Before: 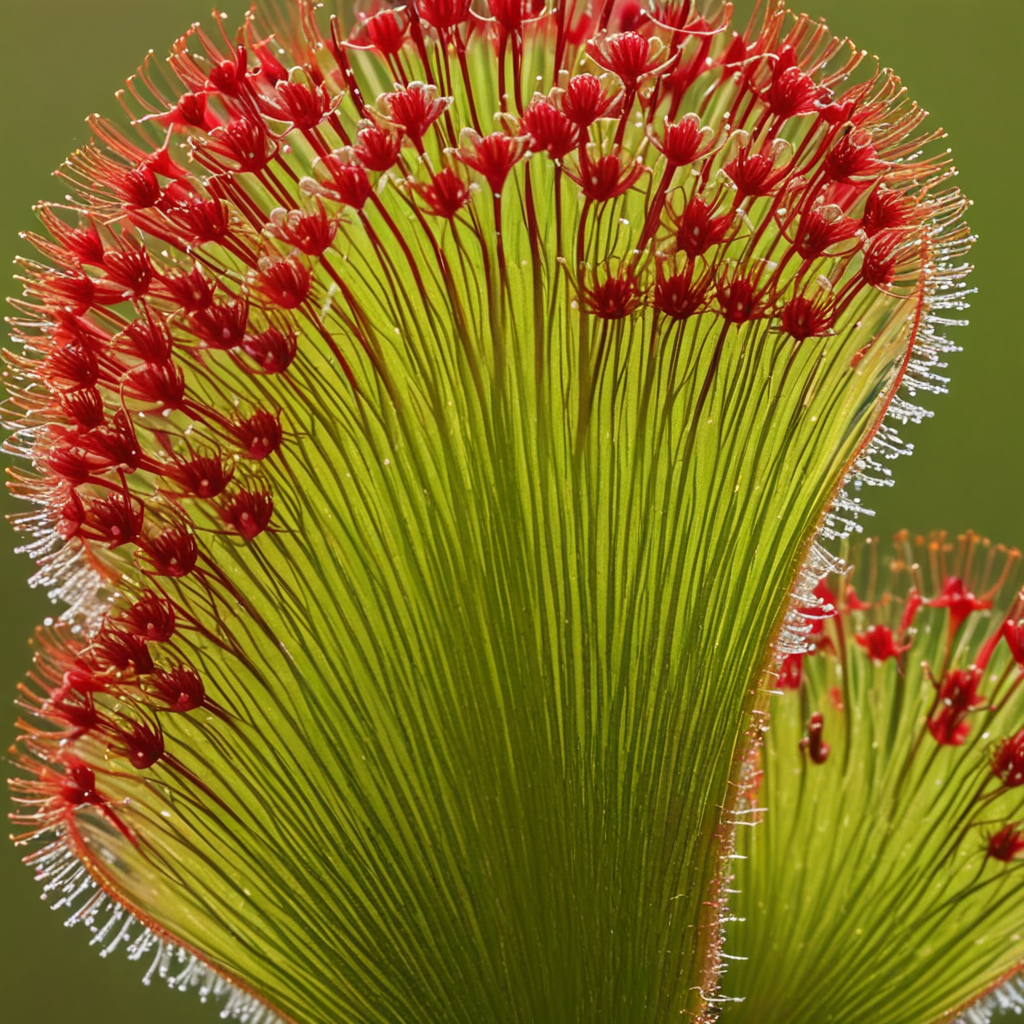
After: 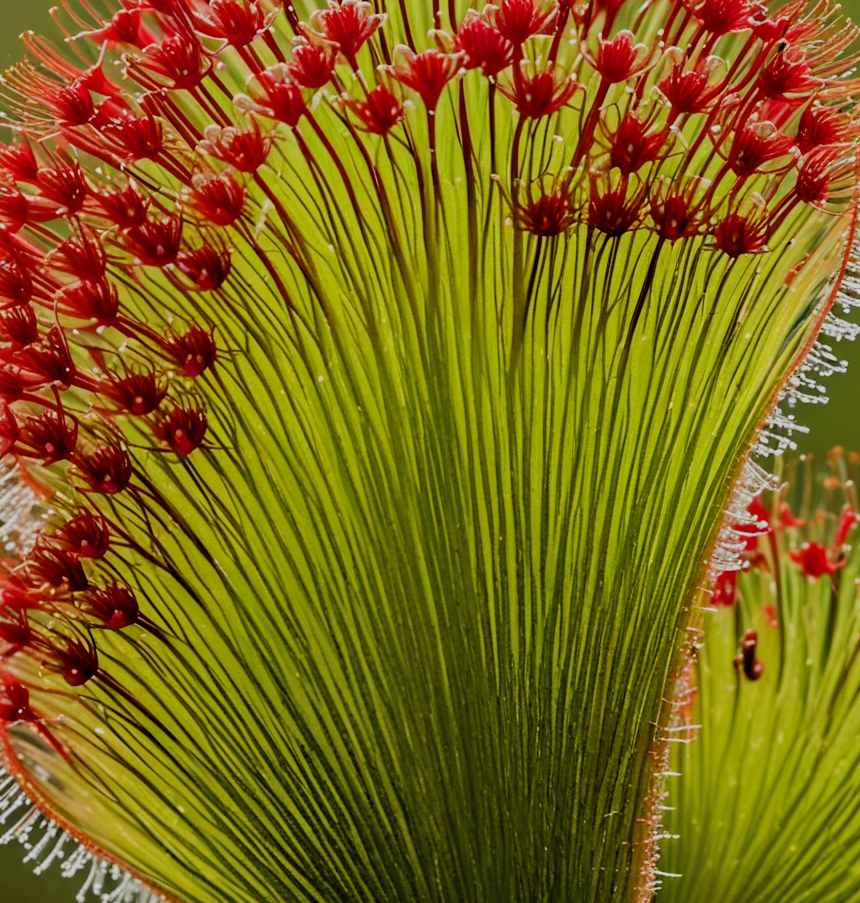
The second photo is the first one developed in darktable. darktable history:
exposure: black level correction 0.01, exposure 0.011 EV, compensate highlight preservation false
filmic rgb: black relative exposure -4.14 EV, white relative exposure 5.1 EV, hardness 2.11, contrast 1.165
crop: left 6.446%, top 8.188%, right 9.538%, bottom 3.548%
shadows and highlights: highlights color adjustment 0%, low approximation 0.01, soften with gaussian
